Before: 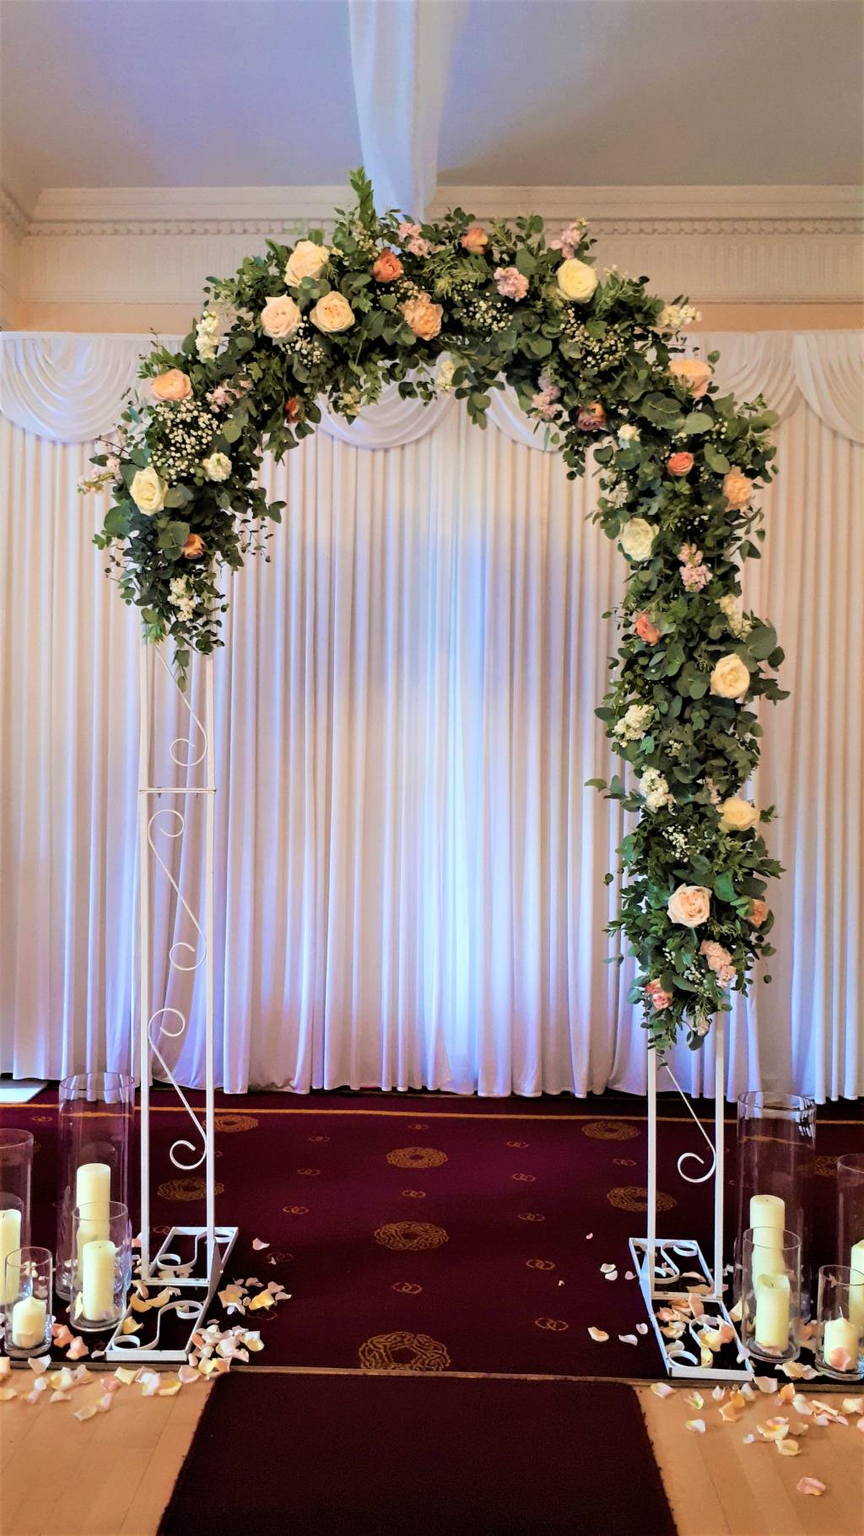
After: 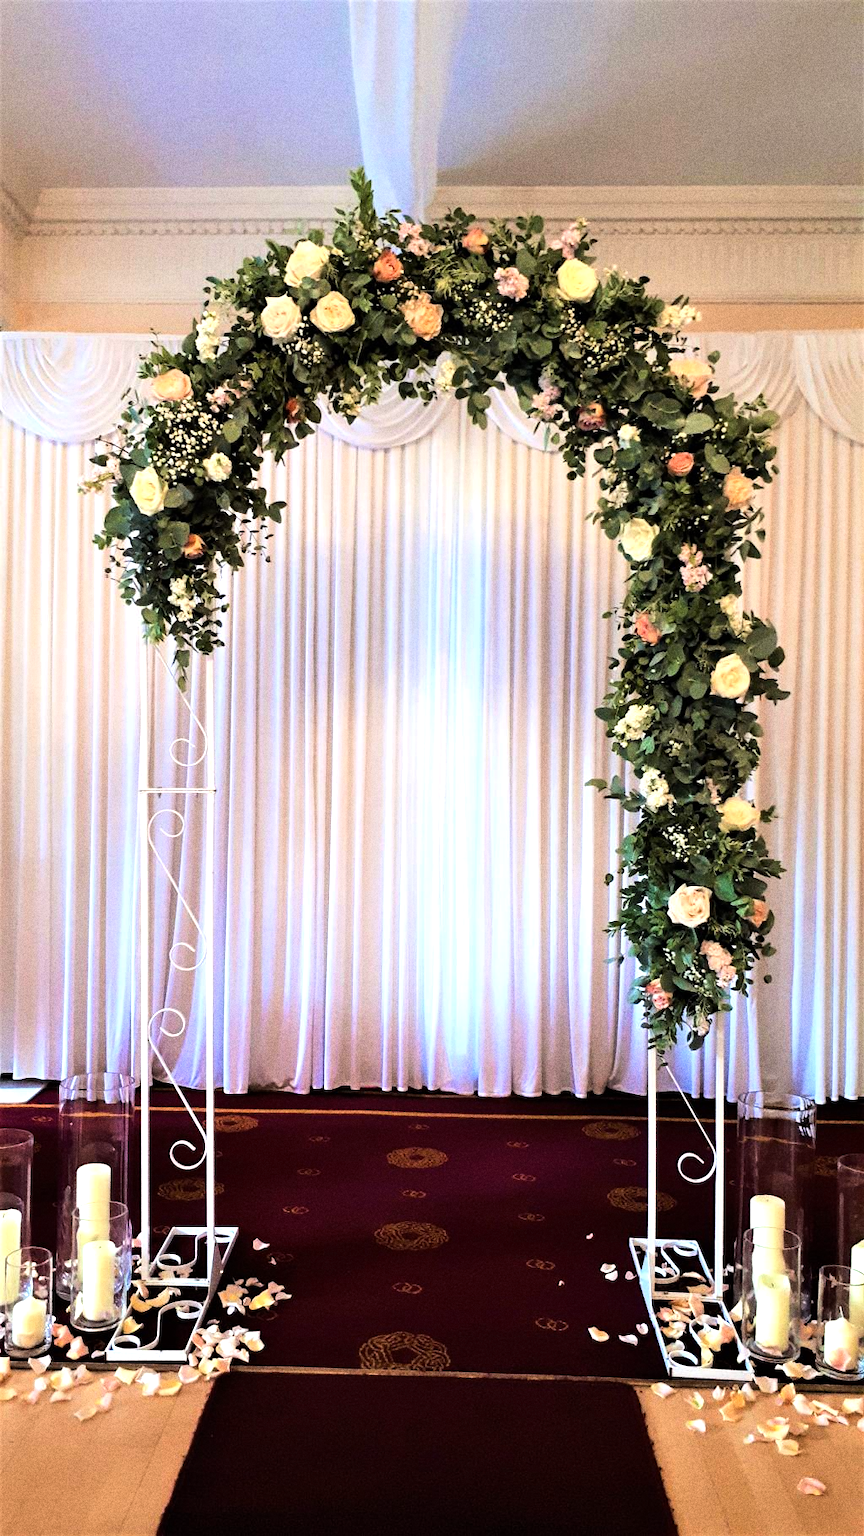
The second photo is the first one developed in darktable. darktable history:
tone equalizer: -8 EV -0.75 EV, -7 EV -0.7 EV, -6 EV -0.6 EV, -5 EV -0.4 EV, -3 EV 0.4 EV, -2 EV 0.6 EV, -1 EV 0.7 EV, +0 EV 0.75 EV, edges refinement/feathering 500, mask exposure compensation -1.57 EV, preserve details no
grain: coarseness 11.82 ISO, strength 36.67%, mid-tones bias 74.17%
